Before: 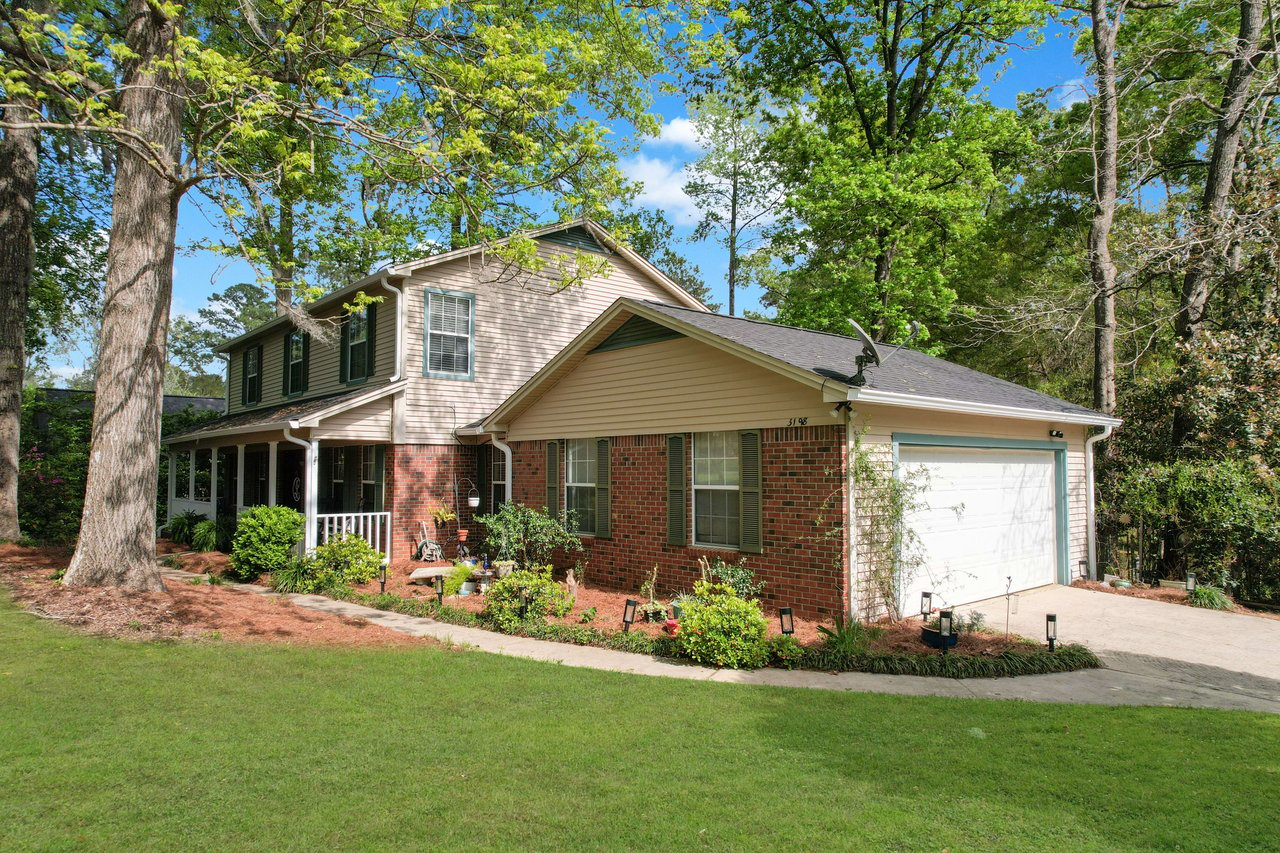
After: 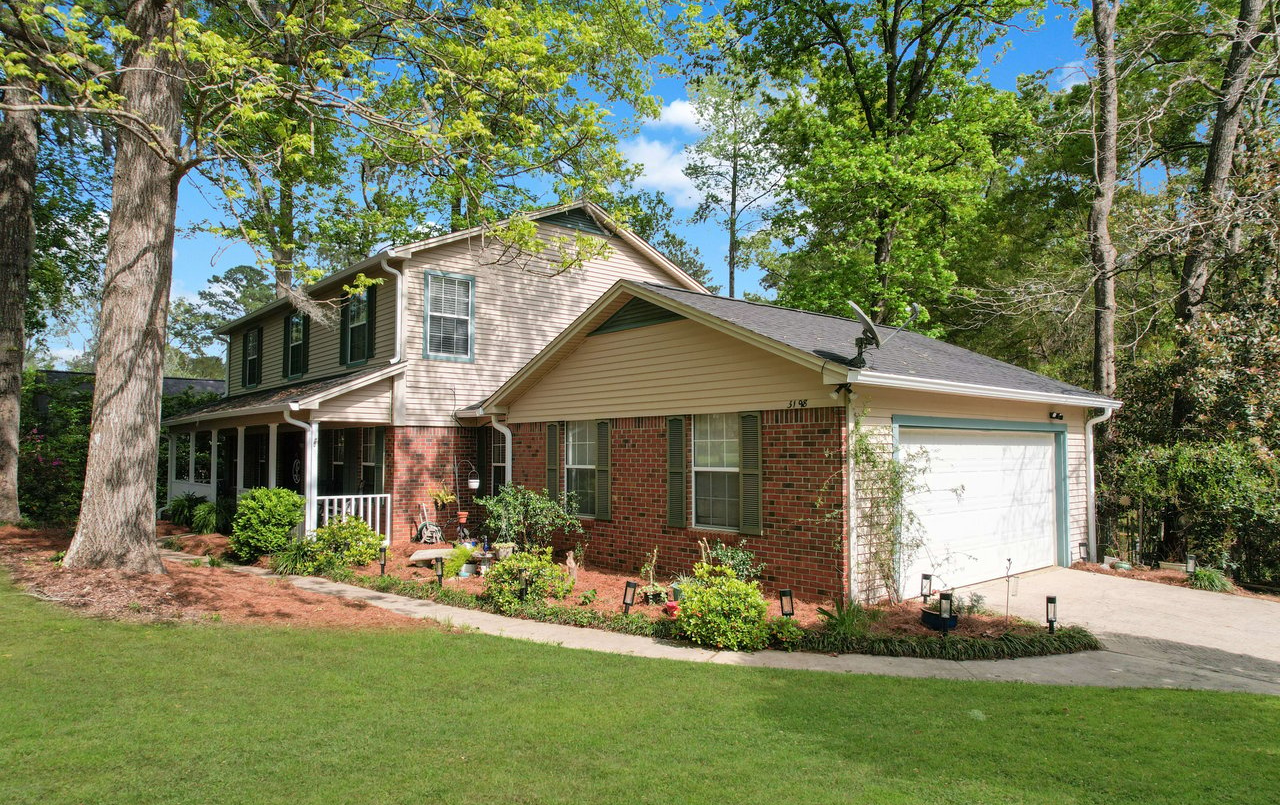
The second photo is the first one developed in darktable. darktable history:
crop and rotate: top 2.329%, bottom 3.189%
